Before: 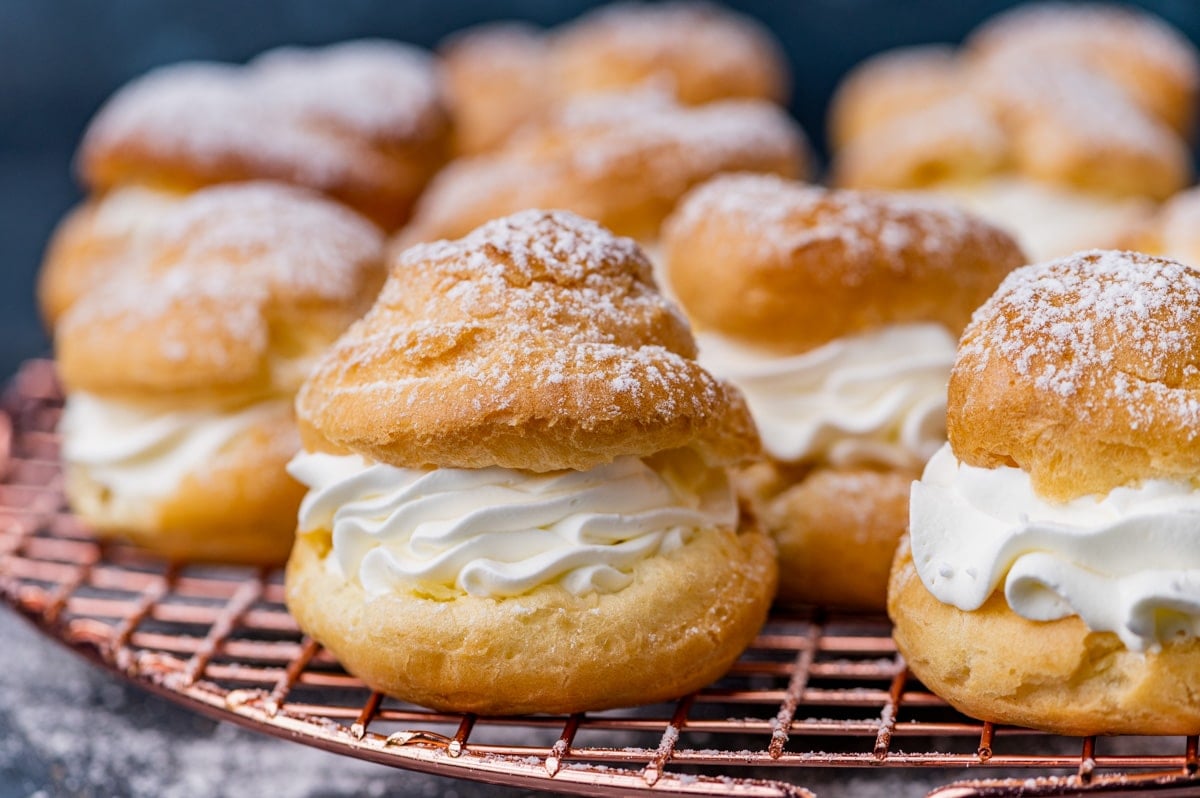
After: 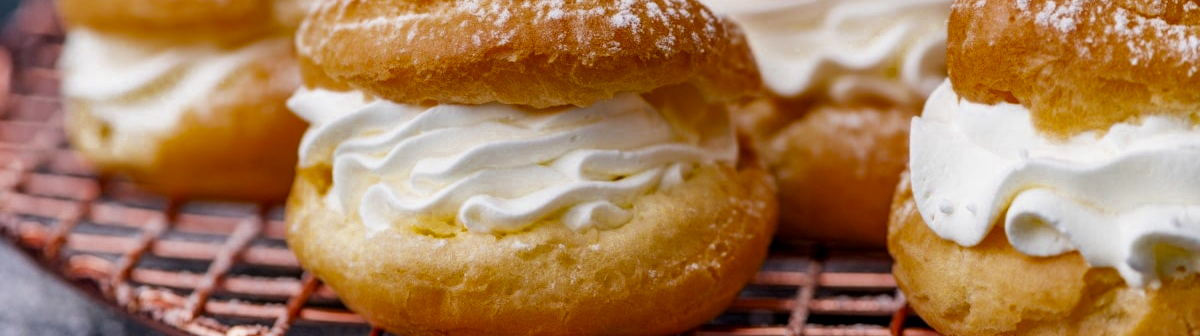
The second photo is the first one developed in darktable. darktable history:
color zones: curves: ch0 [(0.11, 0.396) (0.195, 0.36) (0.25, 0.5) (0.303, 0.412) (0.357, 0.544) (0.75, 0.5) (0.967, 0.328)]; ch1 [(0, 0.468) (0.112, 0.512) (0.202, 0.6) (0.25, 0.5) (0.307, 0.352) (0.357, 0.544) (0.75, 0.5) (0.963, 0.524)]
crop: top 45.636%, bottom 12.179%
exposure: black level correction 0.001, exposure 0.015 EV, compensate exposure bias true, compensate highlight preservation false
